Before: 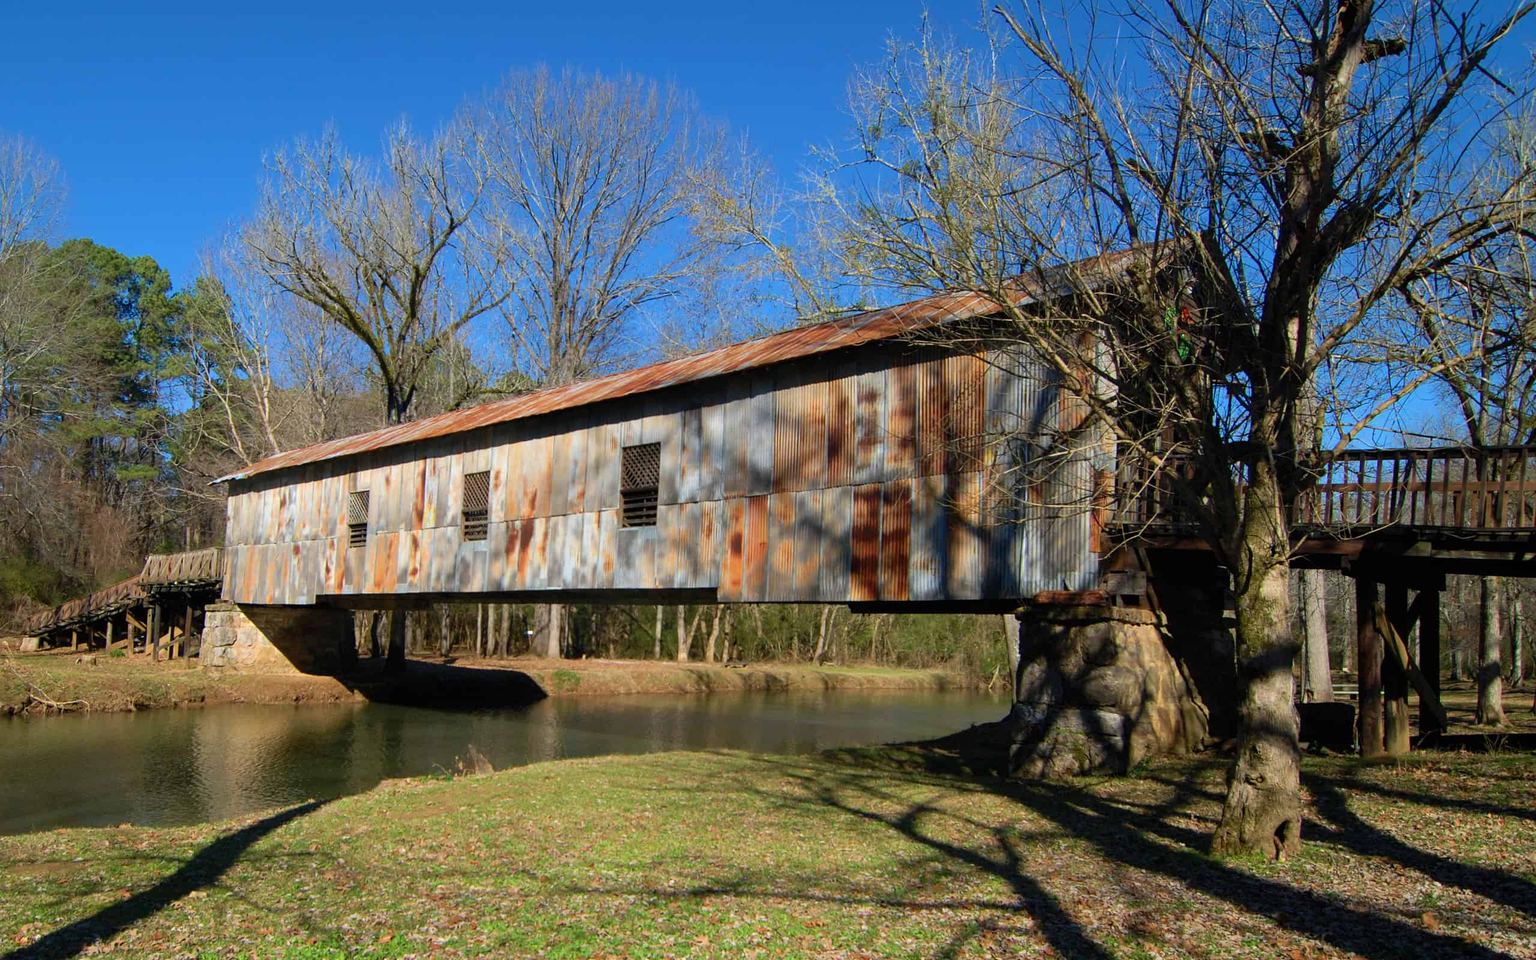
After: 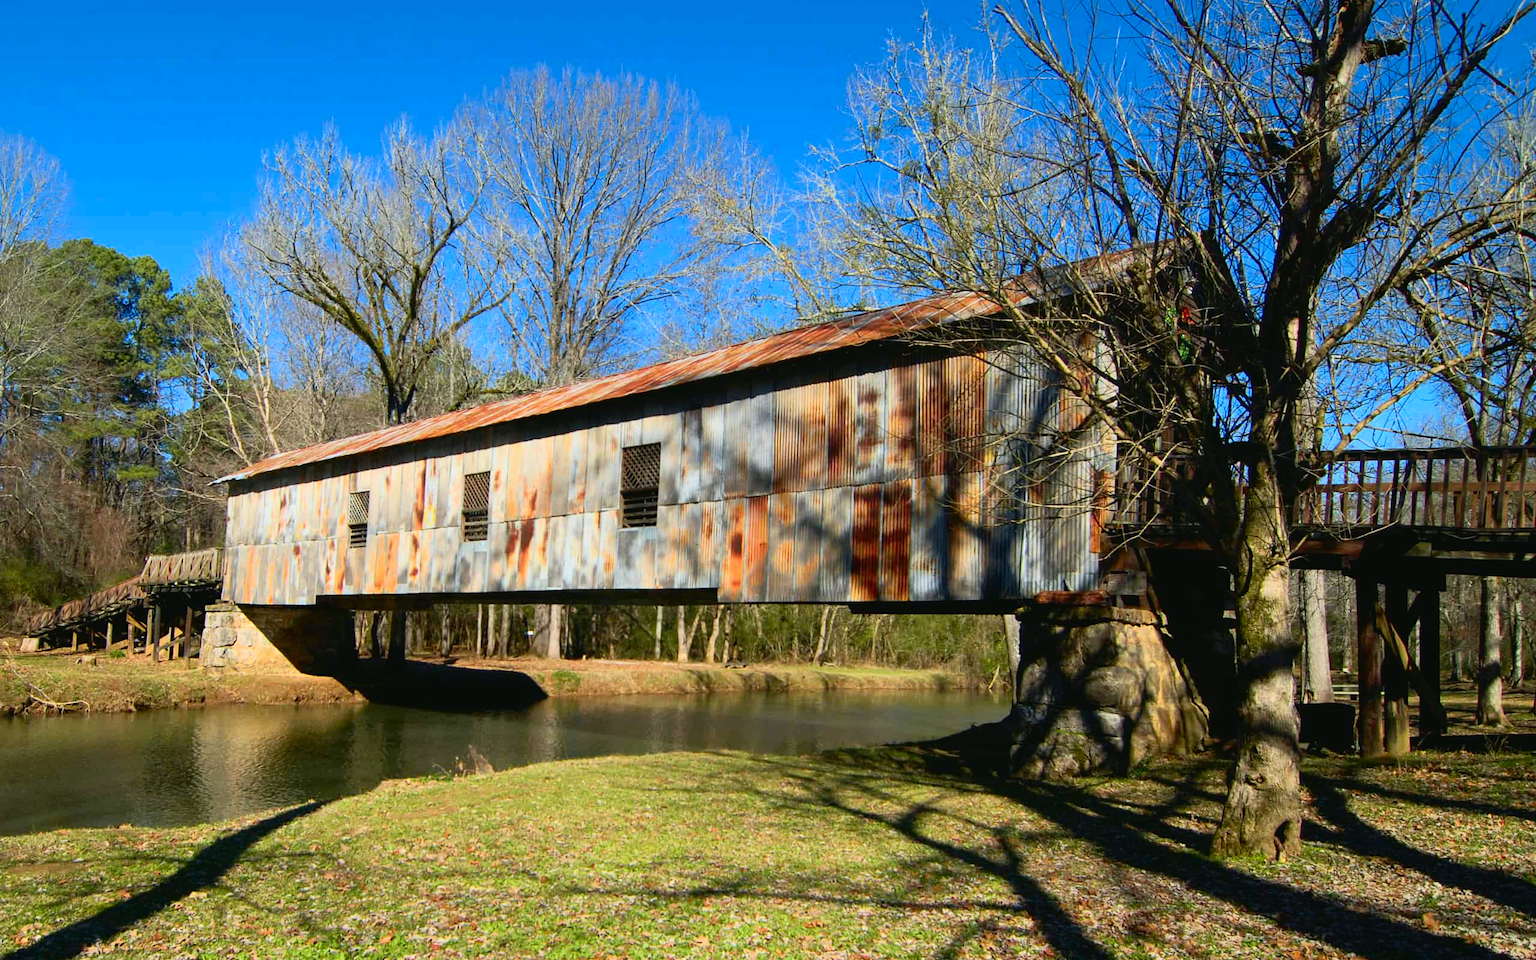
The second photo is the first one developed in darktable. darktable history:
exposure: black level correction 0.001, compensate highlight preservation false
tone curve: curves: ch0 [(0, 0.03) (0.037, 0.045) (0.123, 0.123) (0.19, 0.186) (0.277, 0.279) (0.474, 0.517) (0.584, 0.664) (0.678, 0.777) (0.875, 0.92) (1, 0.965)]; ch1 [(0, 0) (0.243, 0.245) (0.402, 0.41) (0.493, 0.487) (0.508, 0.503) (0.531, 0.532) (0.551, 0.556) (0.637, 0.671) (0.694, 0.732) (1, 1)]; ch2 [(0, 0) (0.249, 0.216) (0.356, 0.329) (0.424, 0.442) (0.476, 0.477) (0.498, 0.503) (0.517, 0.524) (0.532, 0.547) (0.562, 0.576) (0.614, 0.644) (0.706, 0.748) (0.808, 0.809) (0.991, 0.968)], color space Lab, independent channels, preserve colors none
